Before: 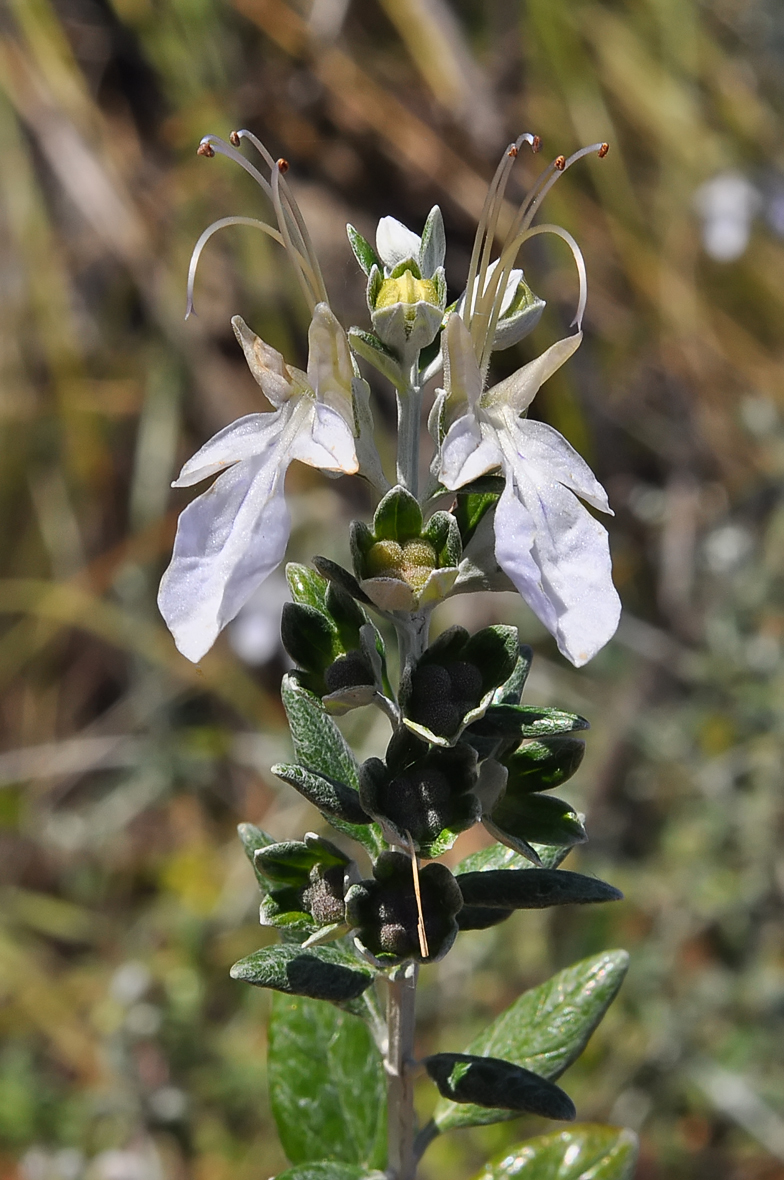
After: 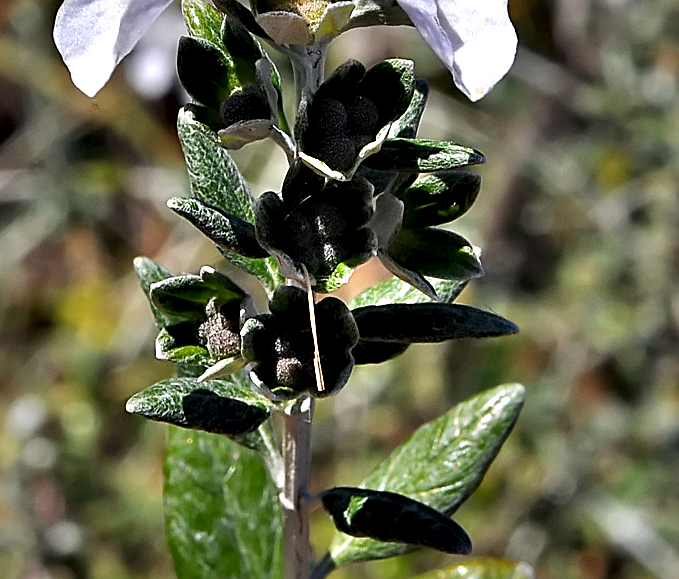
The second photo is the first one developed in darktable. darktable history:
crop and rotate: left 13.307%, top 48.025%, bottom 2.891%
shadows and highlights: shadows 36.74, highlights -28.15, soften with gaussian
sharpen: on, module defaults
contrast equalizer: octaves 7, y [[0.6 ×6], [0.55 ×6], [0 ×6], [0 ×6], [0 ×6]]
